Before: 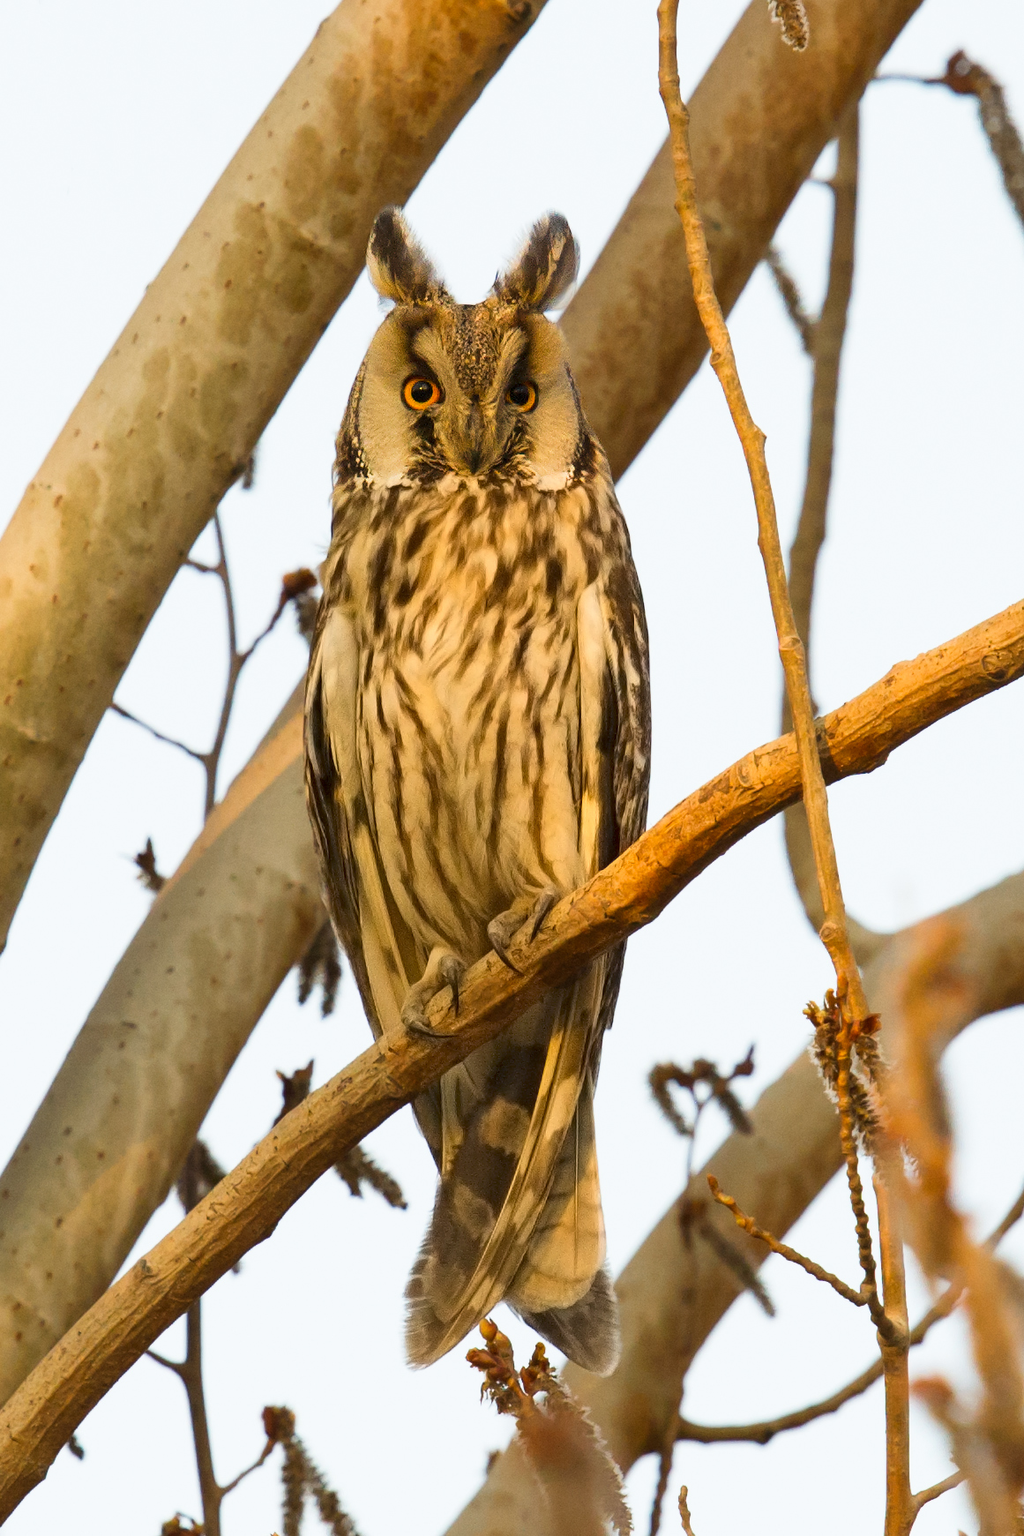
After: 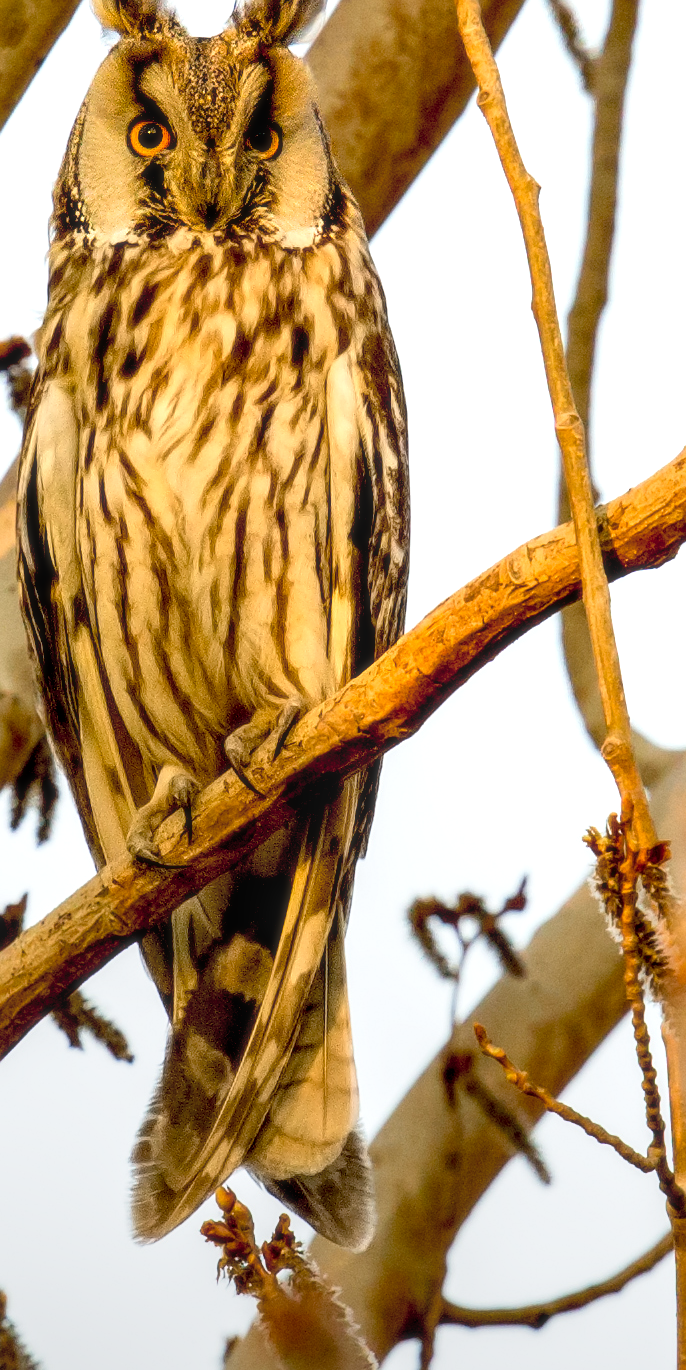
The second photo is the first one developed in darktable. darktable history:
tone equalizer: on, module defaults
soften: size 10%, saturation 50%, brightness 0.2 EV, mix 10%
sharpen: amount 0.2
graduated density: rotation -180°, offset 24.95
local contrast: on, module defaults
contrast brightness saturation: contrast 0.05, brightness 0.06, saturation 0.01
exposure: black level correction 0.031, exposure 0.304 EV, compensate highlight preservation false
crop and rotate: left 28.256%, top 17.734%, right 12.656%, bottom 3.573%
